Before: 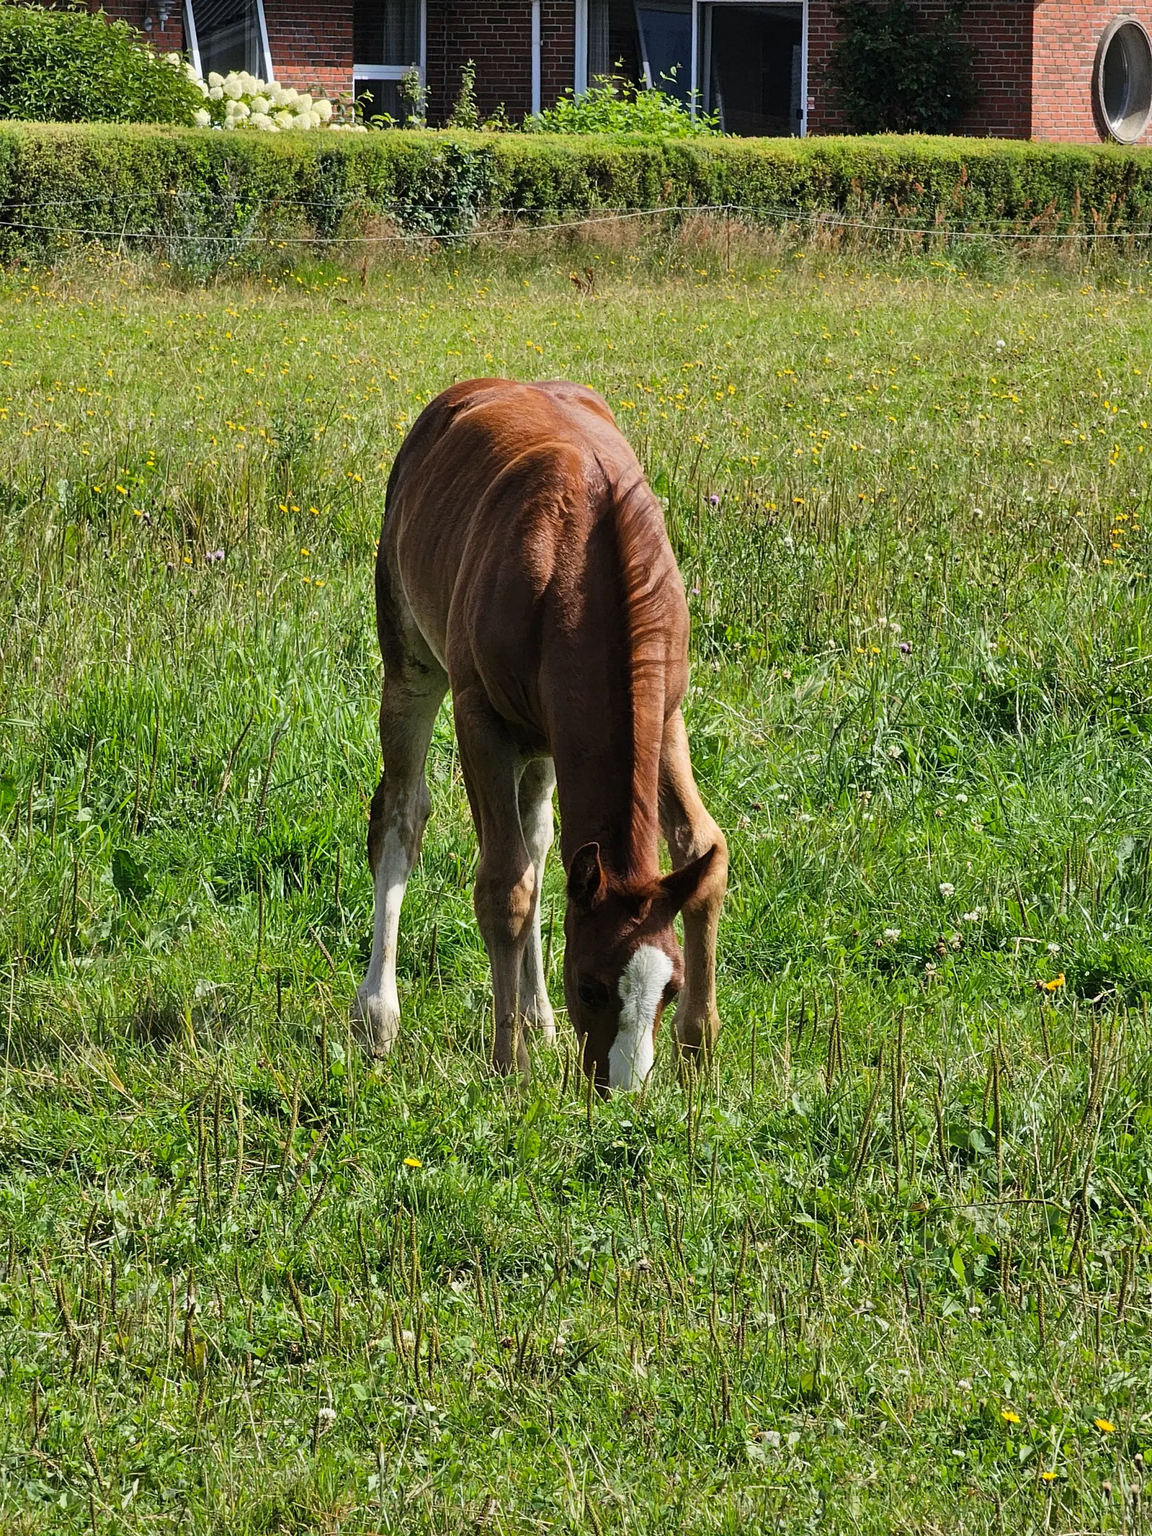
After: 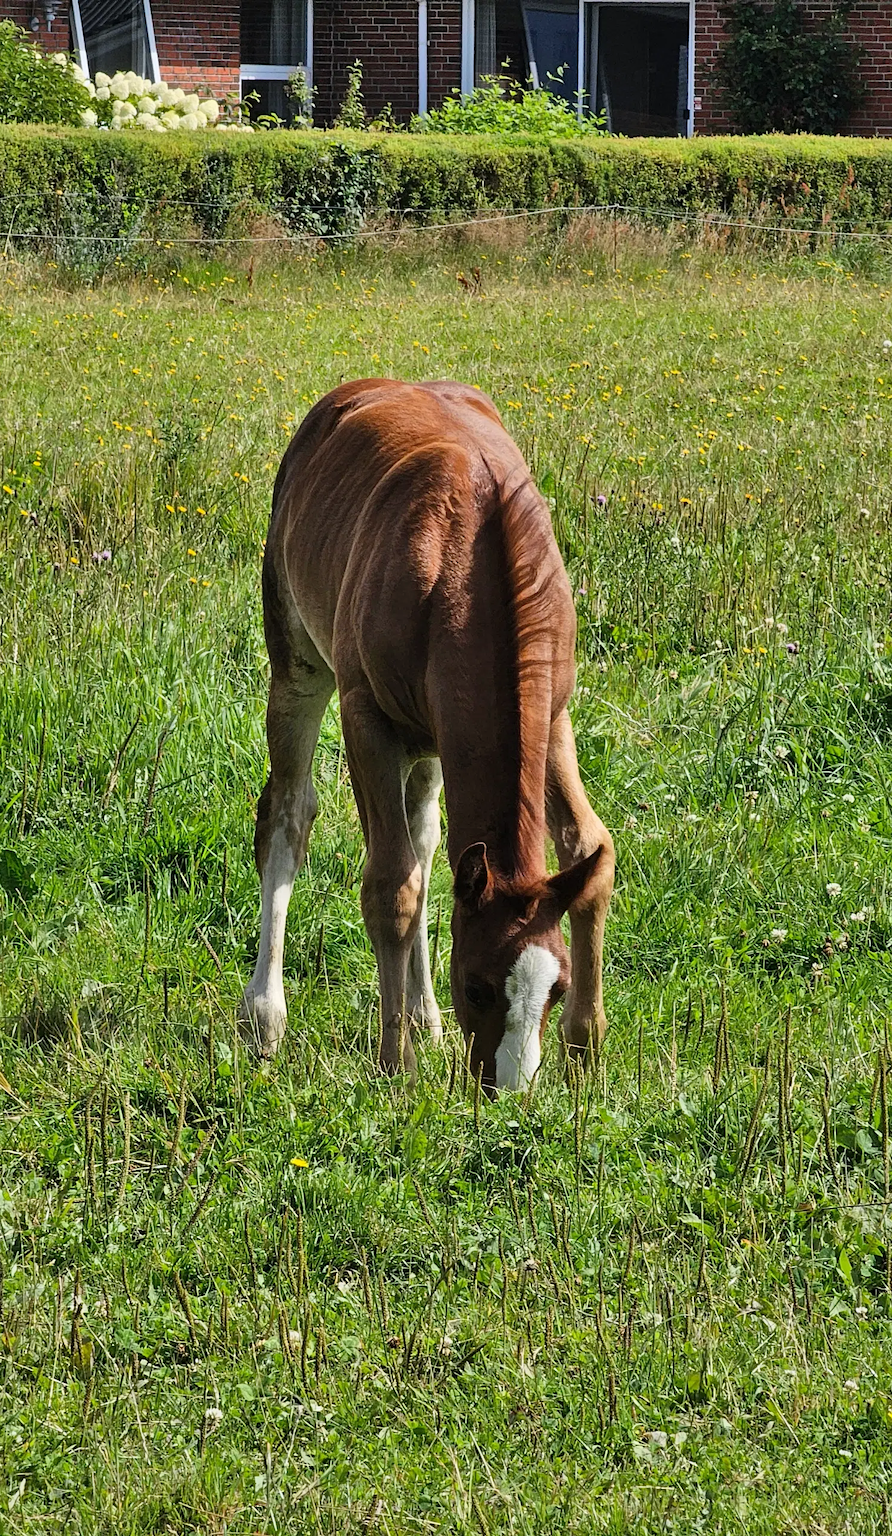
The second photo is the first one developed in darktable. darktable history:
crop: left 9.88%, right 12.664%
shadows and highlights: low approximation 0.01, soften with gaussian
